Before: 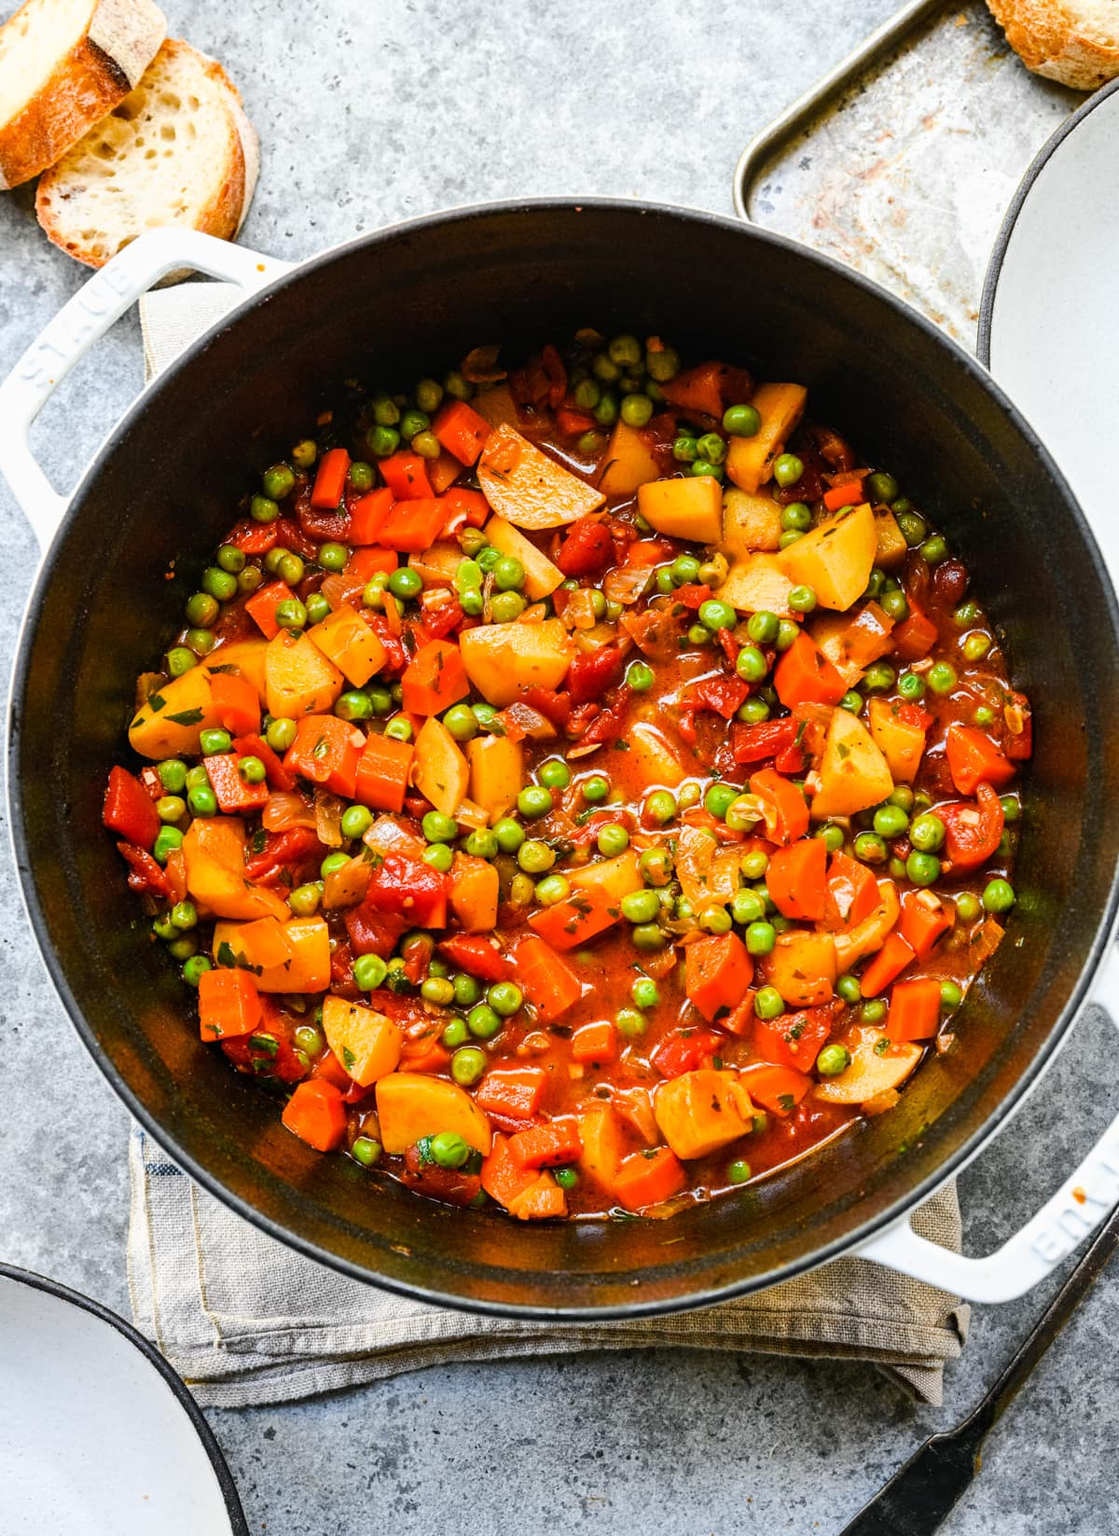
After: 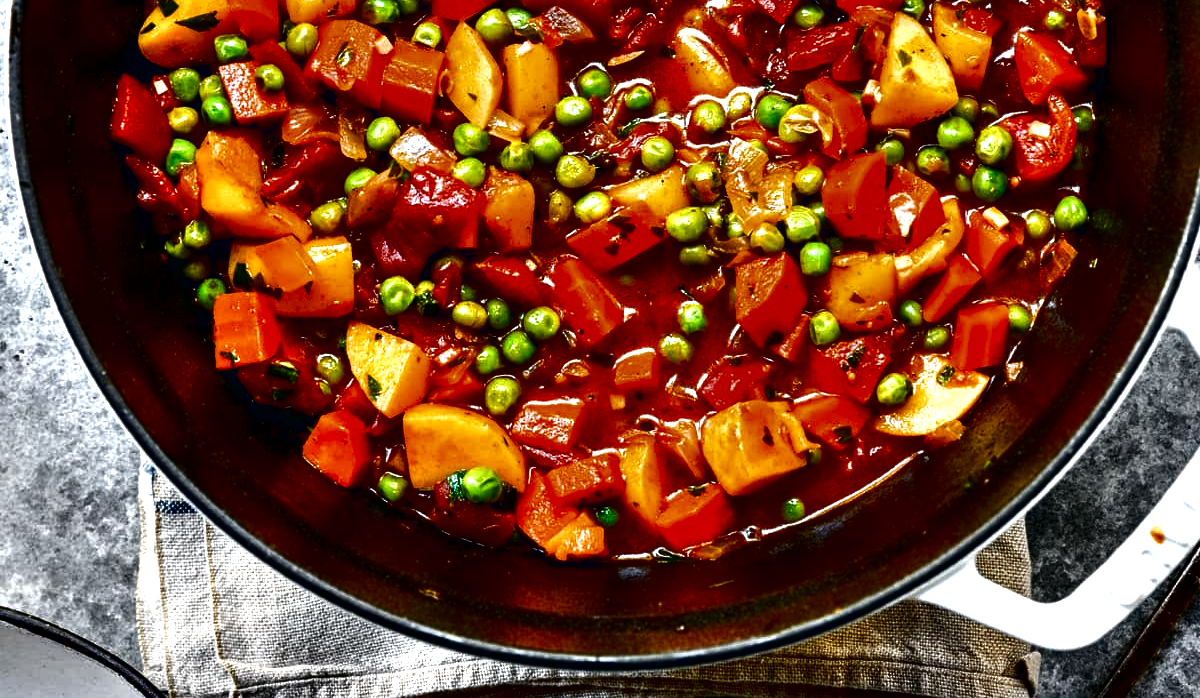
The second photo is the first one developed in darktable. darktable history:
contrast brightness saturation: brightness -0.513
crop: top 45.377%, bottom 12.222%
contrast equalizer: y [[0.6 ×6], [0.55 ×6], [0 ×6], [0 ×6], [0 ×6]]
